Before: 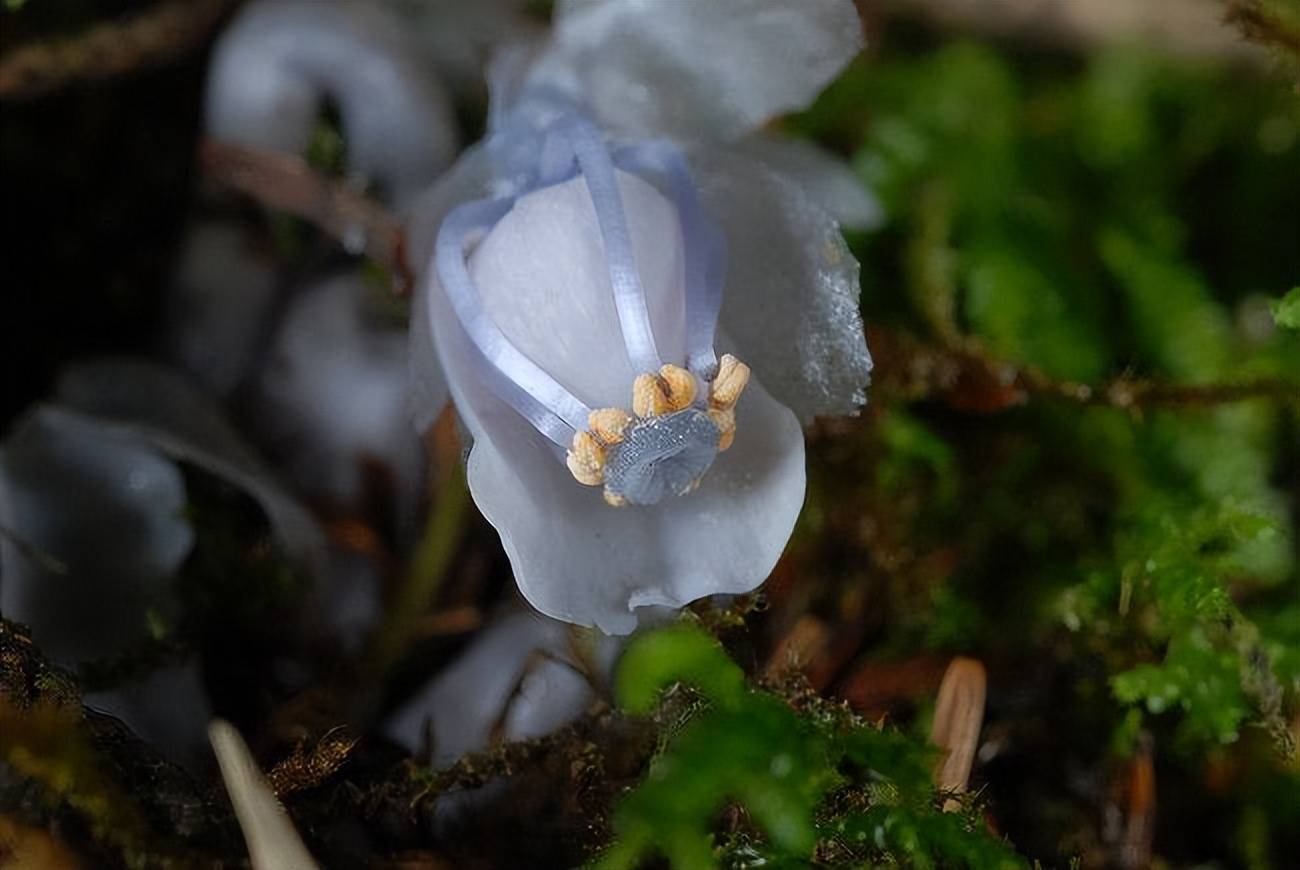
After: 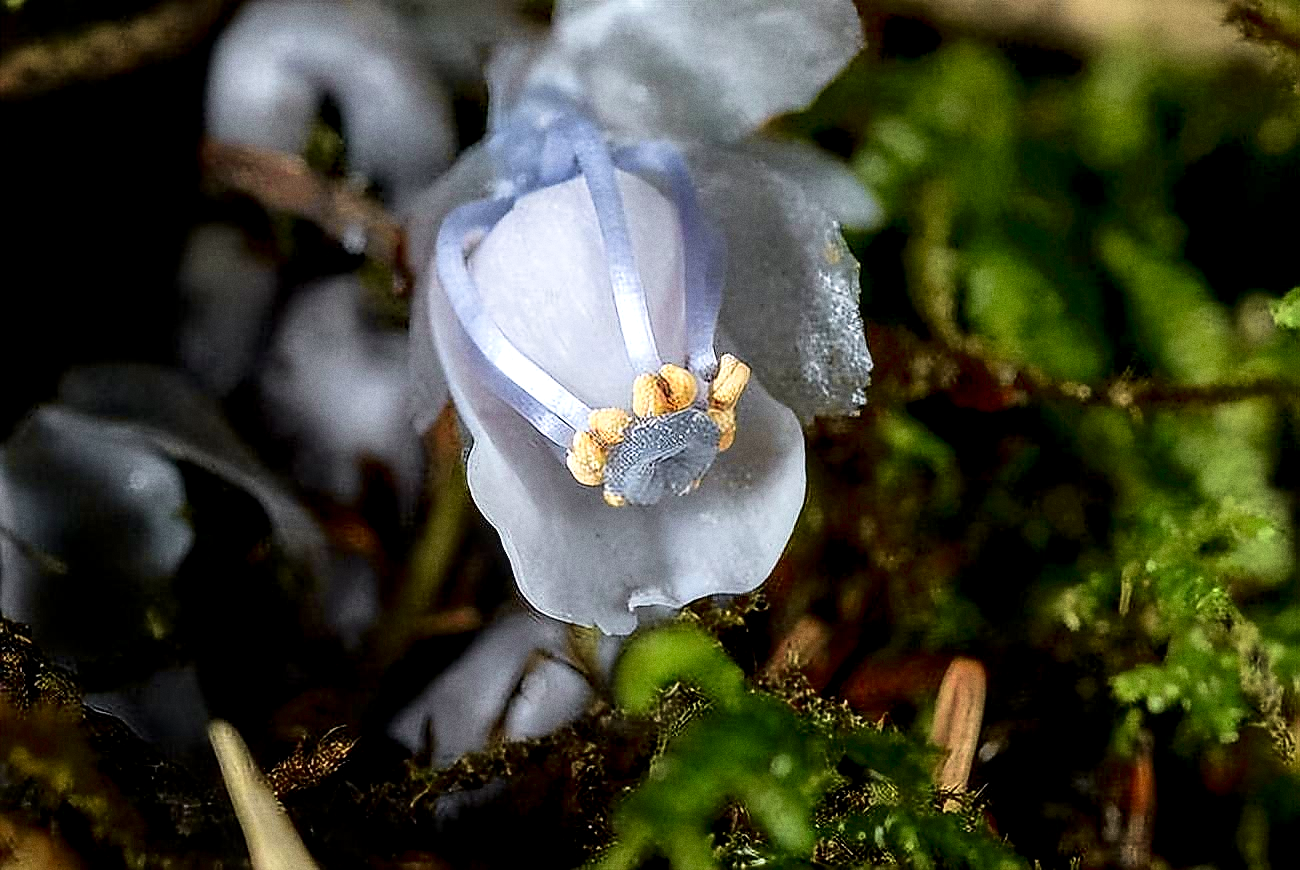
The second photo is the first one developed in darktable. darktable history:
local contrast: highlights 60%, shadows 60%, detail 160%
sharpen: radius 1.4, amount 1.25, threshold 0.7
velvia: strength 45%
tone curve: curves: ch0 [(0, 0.005) (0.103, 0.081) (0.196, 0.197) (0.391, 0.469) (0.491, 0.585) (0.638, 0.751) (0.822, 0.886) (0.997, 0.959)]; ch1 [(0, 0) (0.172, 0.123) (0.324, 0.253) (0.396, 0.388) (0.474, 0.479) (0.499, 0.498) (0.529, 0.528) (0.579, 0.614) (0.633, 0.677) (0.812, 0.856) (1, 1)]; ch2 [(0, 0) (0.411, 0.424) (0.459, 0.478) (0.5, 0.501) (0.517, 0.526) (0.553, 0.583) (0.609, 0.646) (0.708, 0.768) (0.839, 0.916) (1, 1)], color space Lab, independent channels, preserve colors none
grain: coarseness 0.09 ISO
